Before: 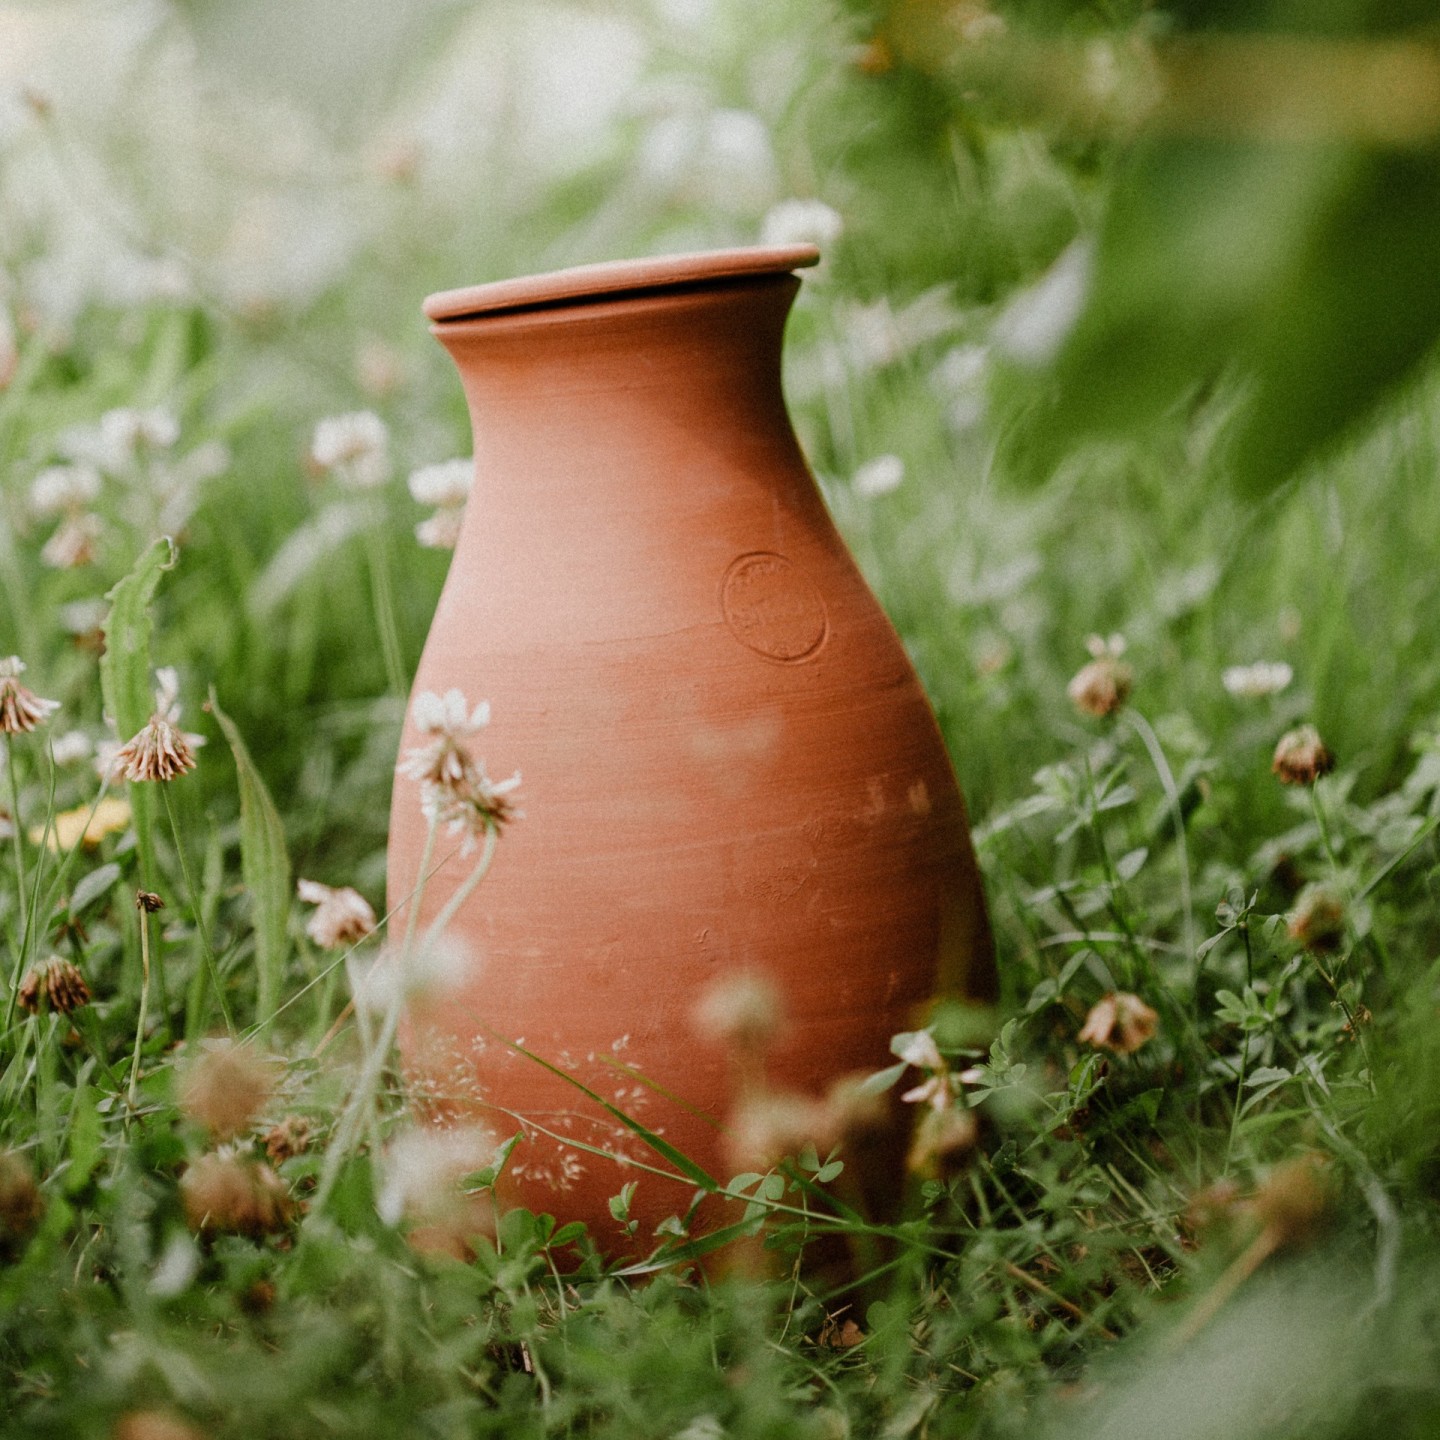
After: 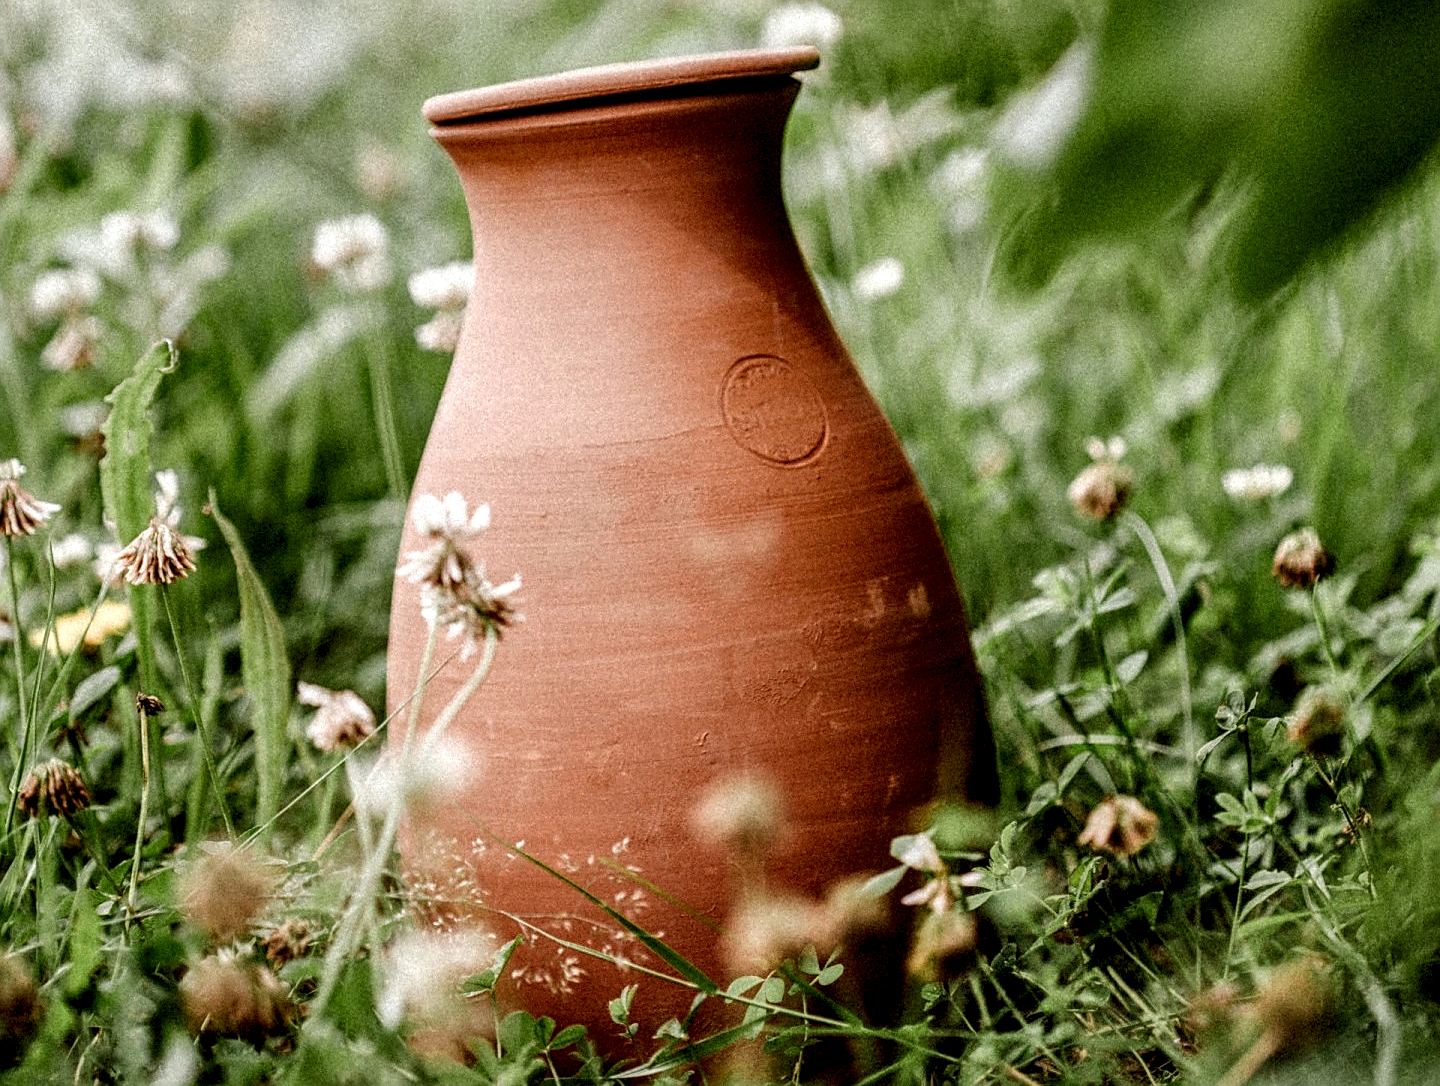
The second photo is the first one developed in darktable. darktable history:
sharpen: on, module defaults
local contrast: highlights 16%, detail 187%
shadows and highlights: soften with gaussian
crop: top 13.707%, bottom 10.825%
